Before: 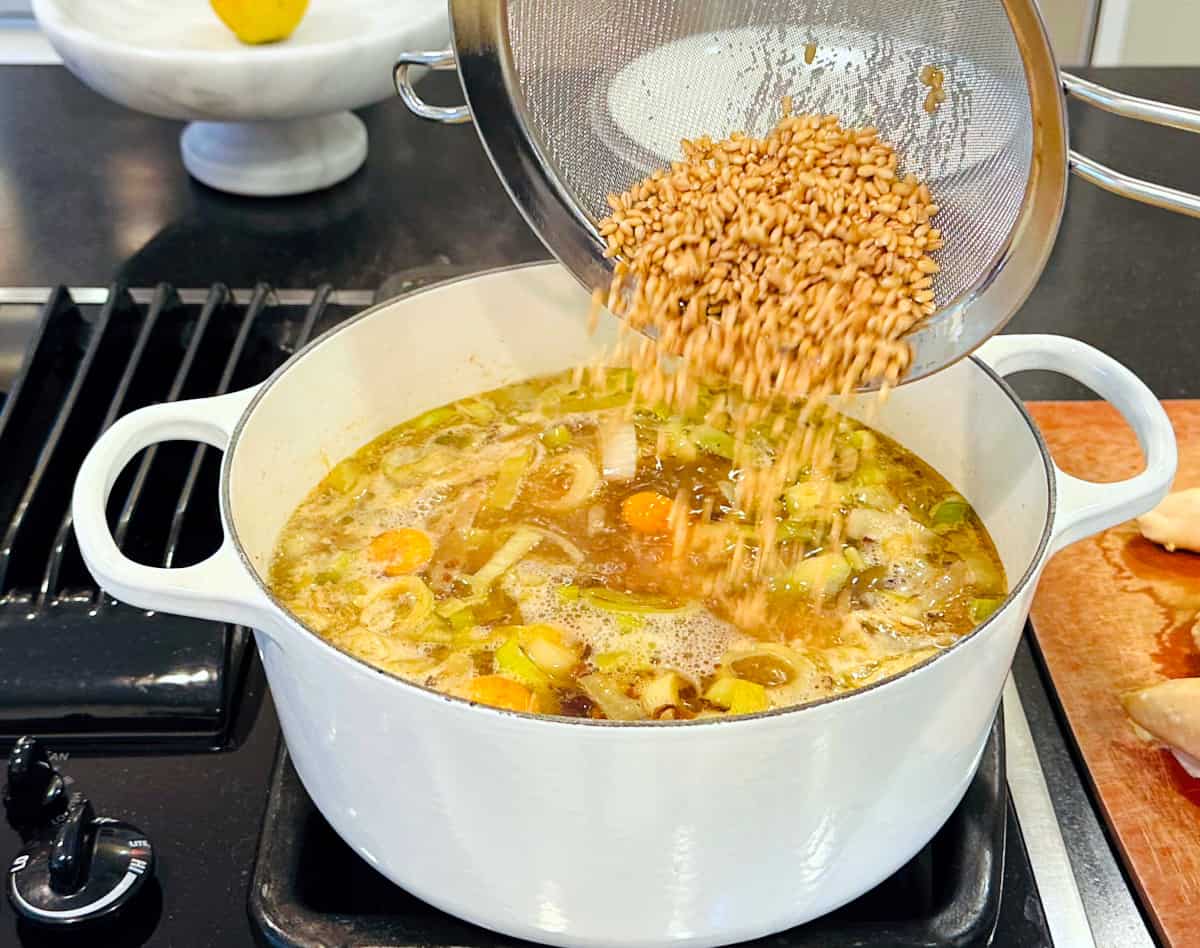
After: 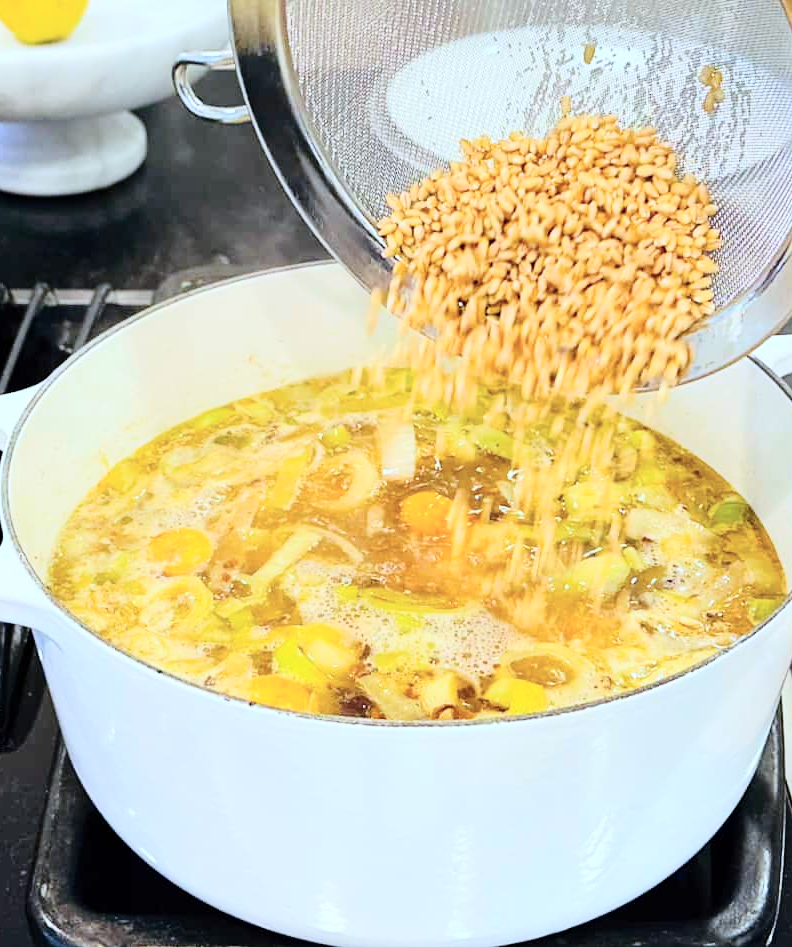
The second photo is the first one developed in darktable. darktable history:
tone curve: curves: ch0 [(0, 0) (0.003, 0.003) (0.011, 0.01) (0.025, 0.023) (0.044, 0.041) (0.069, 0.064) (0.1, 0.094) (0.136, 0.143) (0.177, 0.205) (0.224, 0.281) (0.277, 0.367) (0.335, 0.457) (0.399, 0.542) (0.468, 0.629) (0.543, 0.711) (0.623, 0.788) (0.709, 0.863) (0.801, 0.912) (0.898, 0.955) (1, 1)], color space Lab, independent channels, preserve colors none
white balance: red 0.924, blue 1.095
crop and rotate: left 18.442%, right 15.508%
